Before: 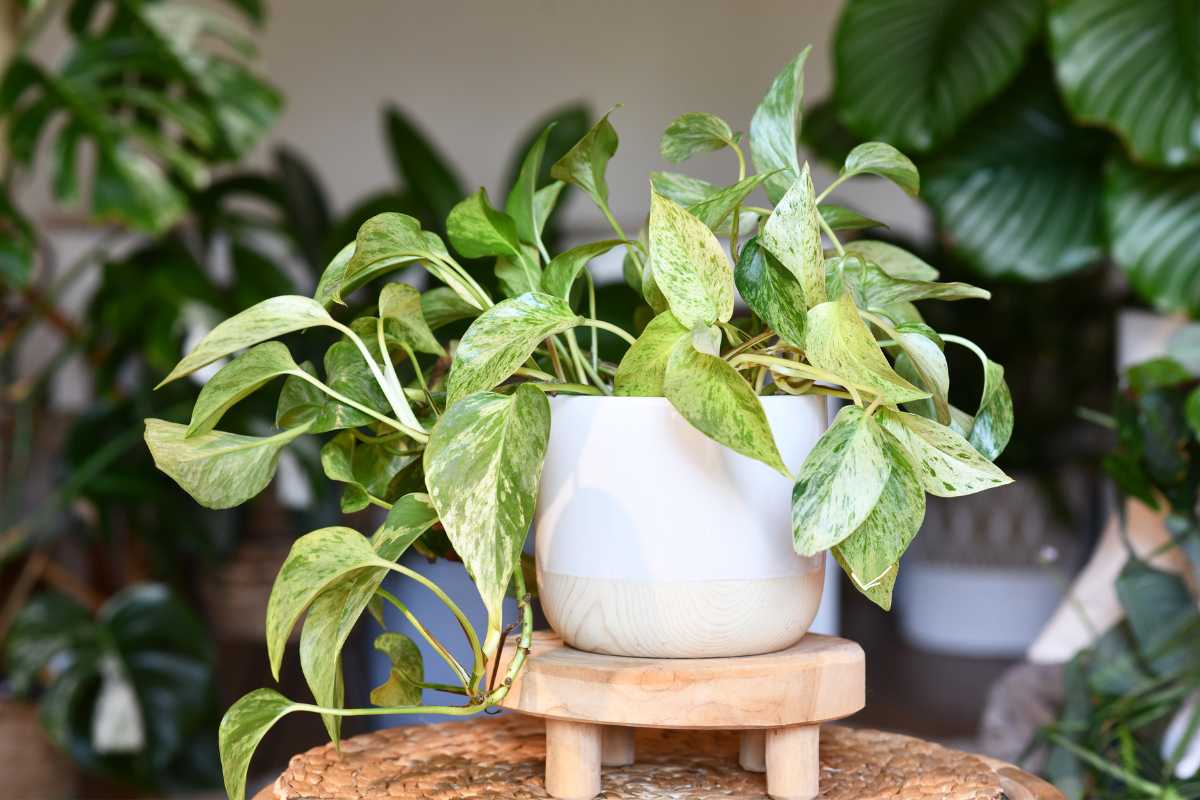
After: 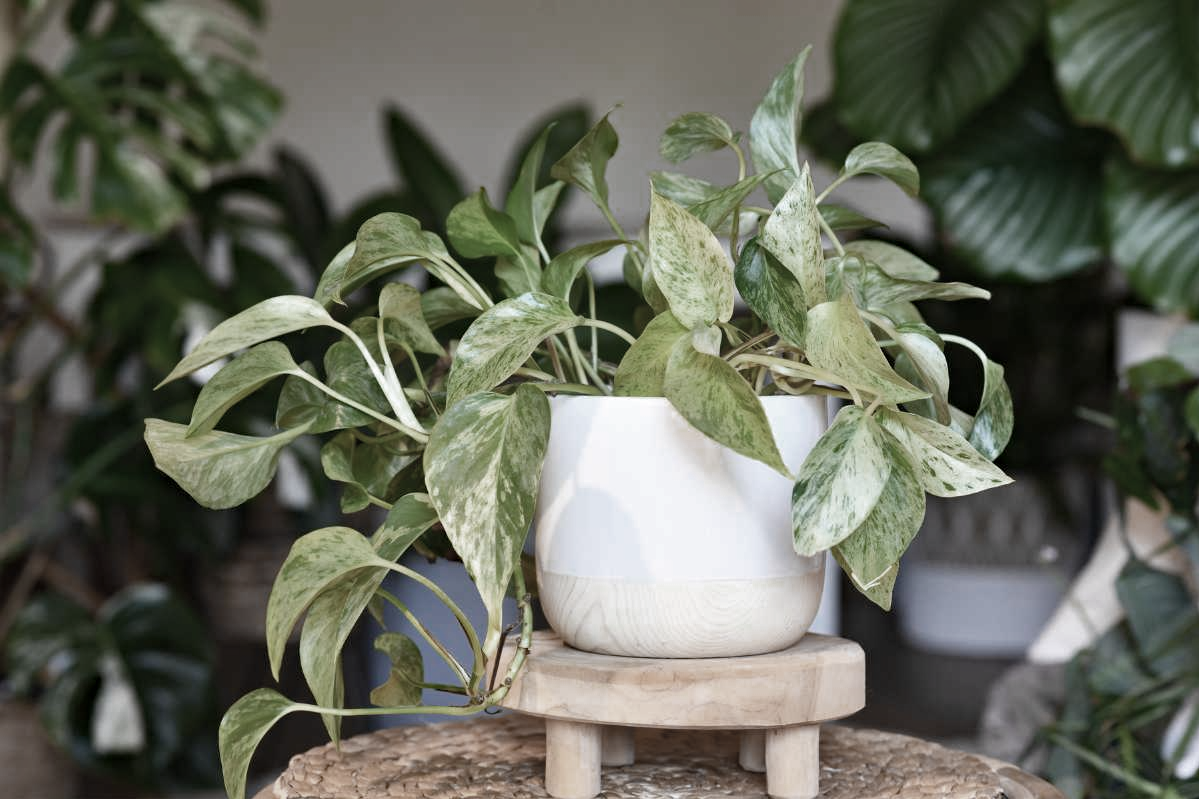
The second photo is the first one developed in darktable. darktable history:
crop: left 0.059%
haze removal: adaptive false
color zones: curves: ch0 [(0, 0.487) (0.241, 0.395) (0.434, 0.373) (0.658, 0.412) (0.838, 0.487)]; ch1 [(0, 0) (0.053, 0.053) (0.211, 0.202) (0.579, 0.259) (0.781, 0.241)]
